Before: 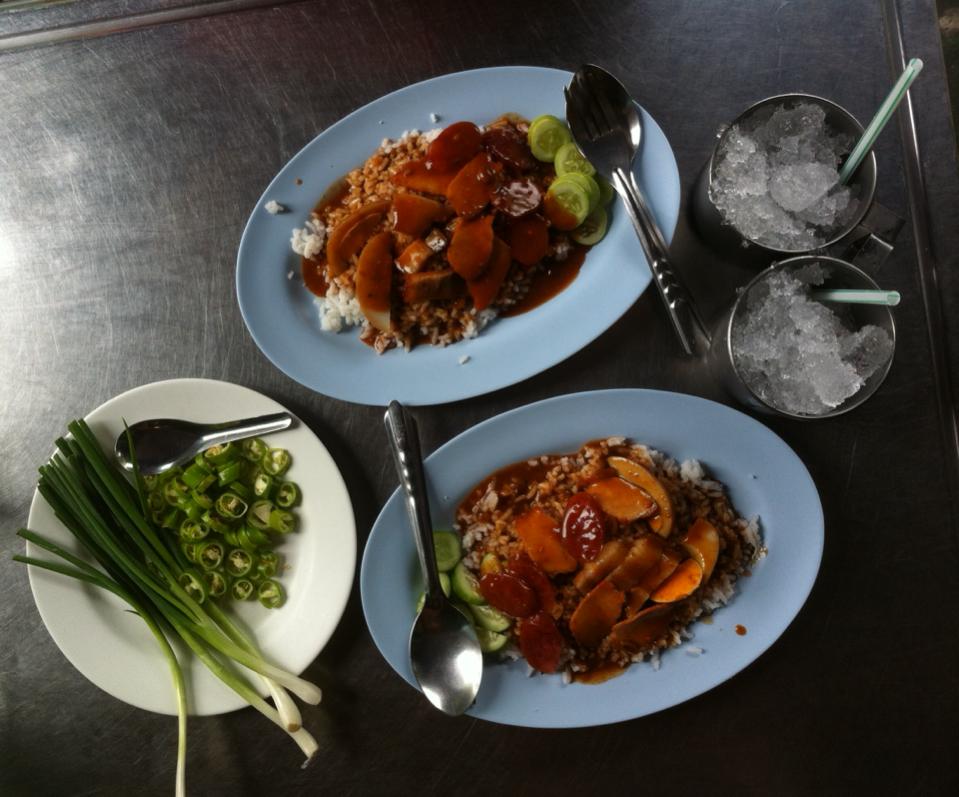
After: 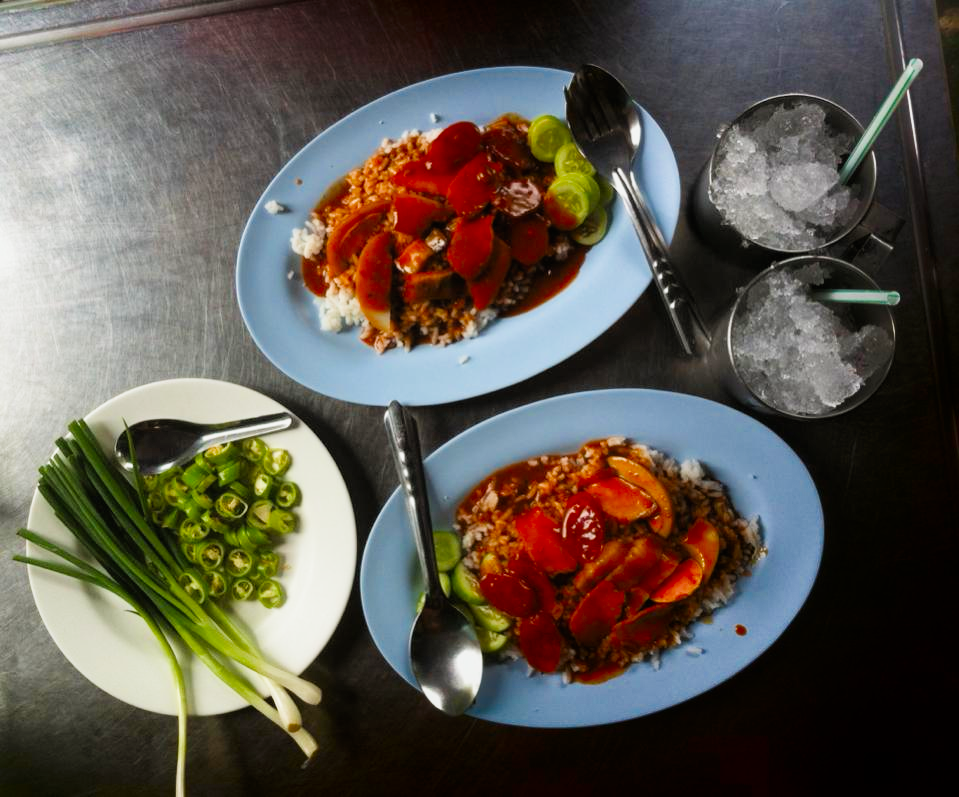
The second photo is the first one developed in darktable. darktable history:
exposure: black level correction -0.002, exposure 1.115 EV, compensate highlight preservation false
shadows and highlights: shadows -88.03, highlights -35.45, shadows color adjustment 99.15%, highlights color adjustment 0%, soften with gaussian
filmic rgb: black relative exposure -7.75 EV, white relative exposure 4.4 EV, threshold 3 EV, hardness 3.76, latitude 38.11%, contrast 0.966, highlights saturation mix 10%, shadows ↔ highlights balance 4.59%, color science v4 (2020), enable highlight reconstruction true
